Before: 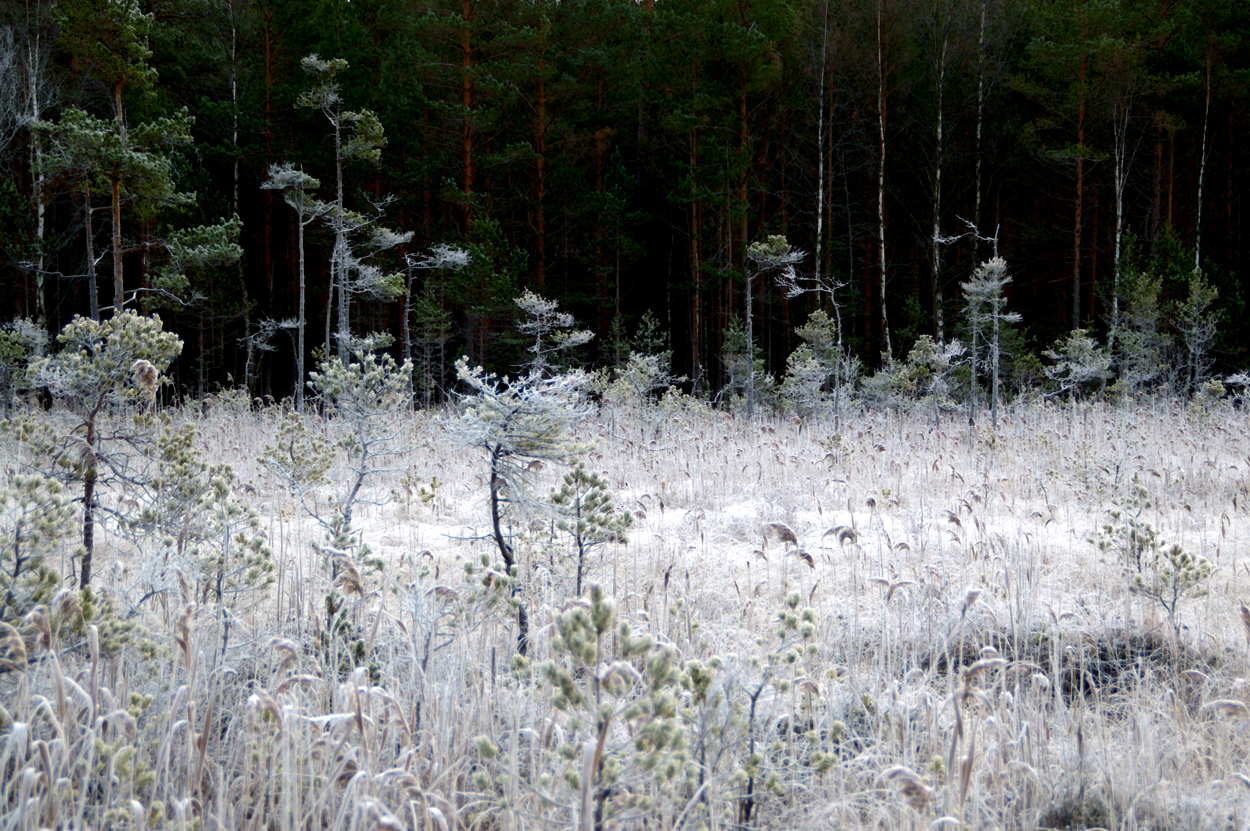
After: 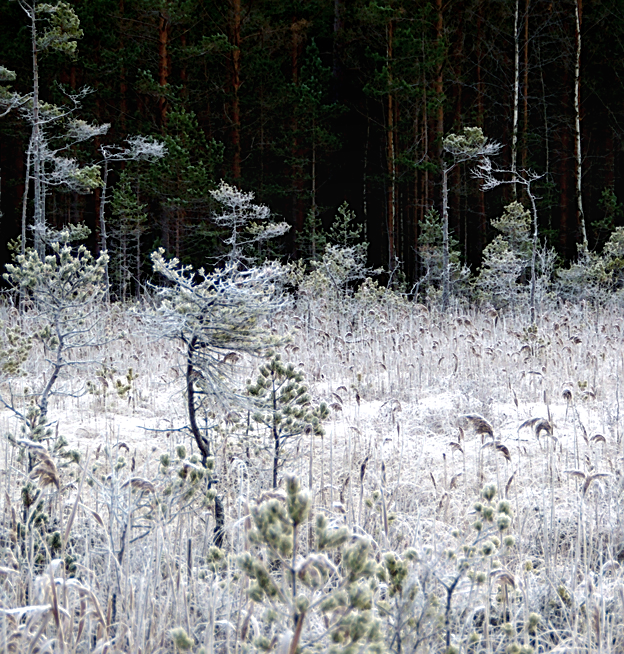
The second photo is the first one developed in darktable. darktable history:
sharpen: on, module defaults
crop and rotate: angle 0.014°, left 24.337%, top 13.071%, right 25.689%, bottom 8.129%
local contrast: on, module defaults
